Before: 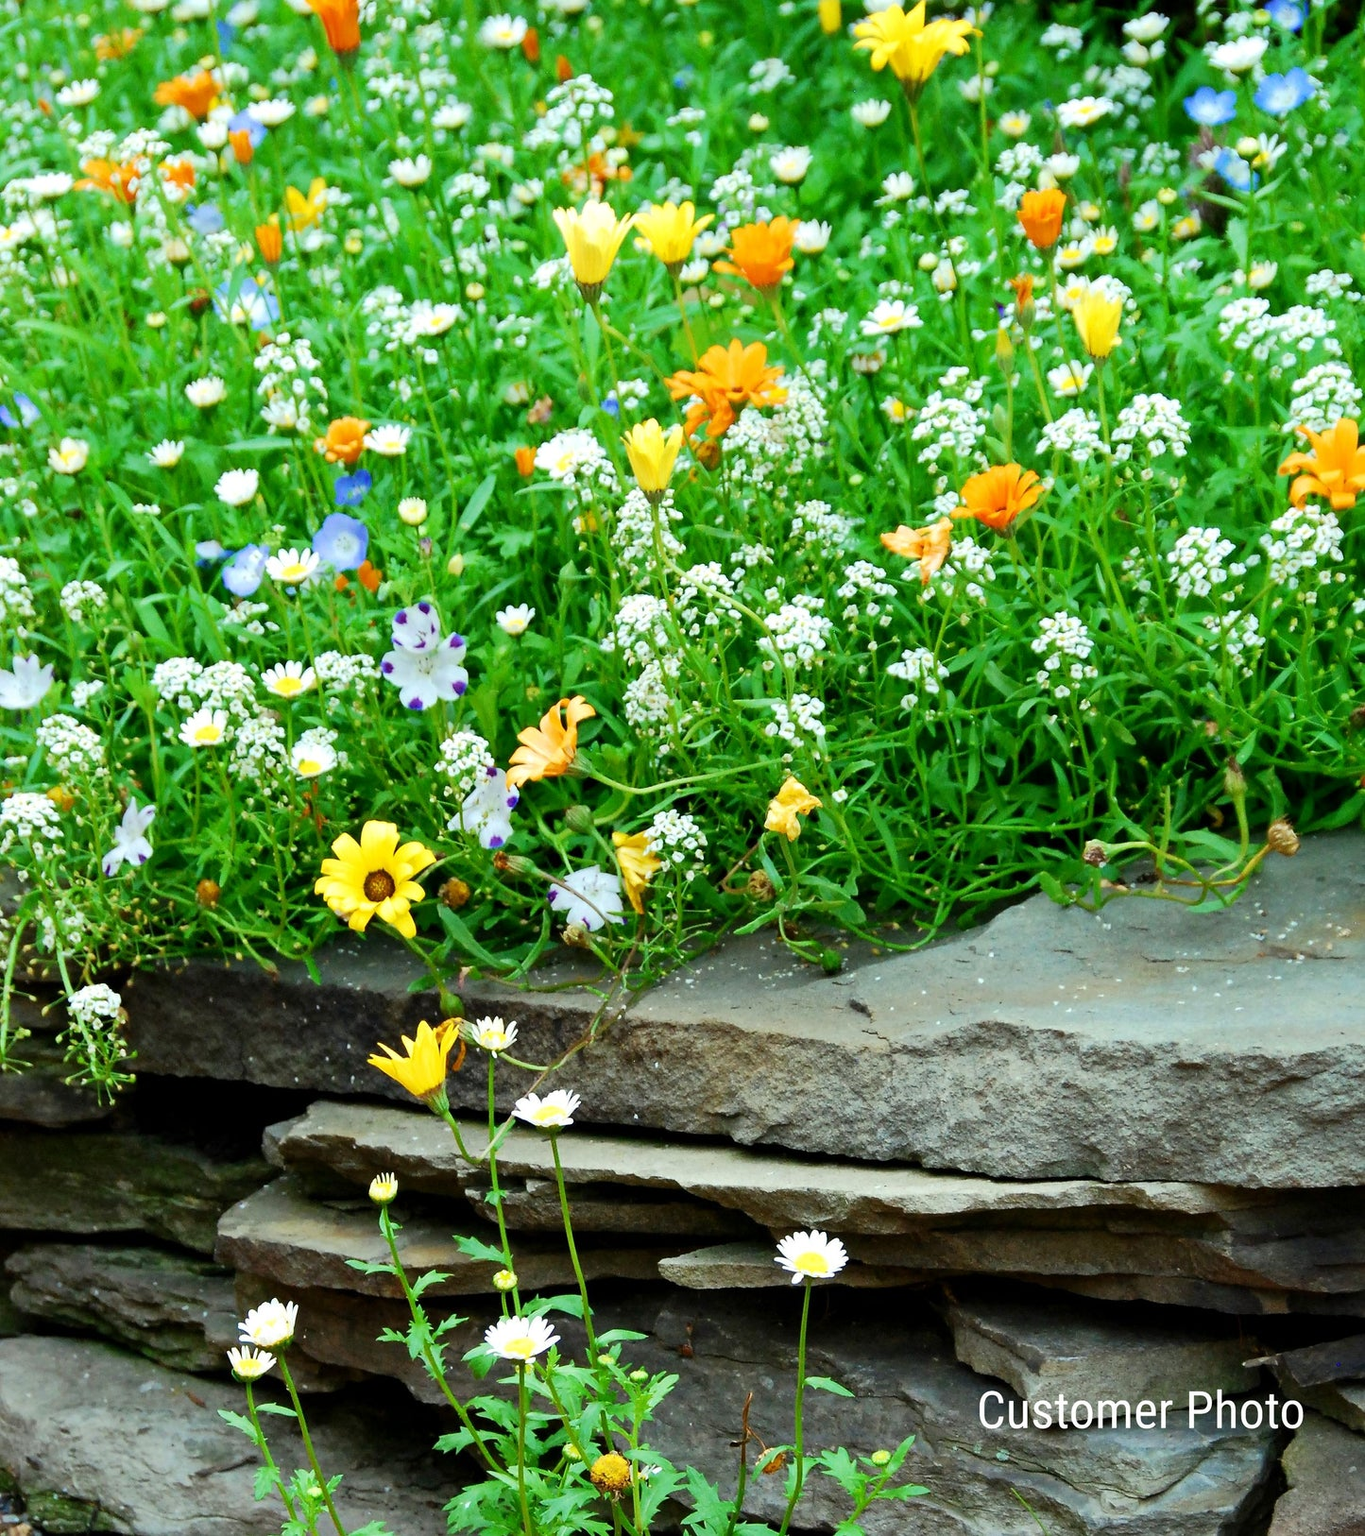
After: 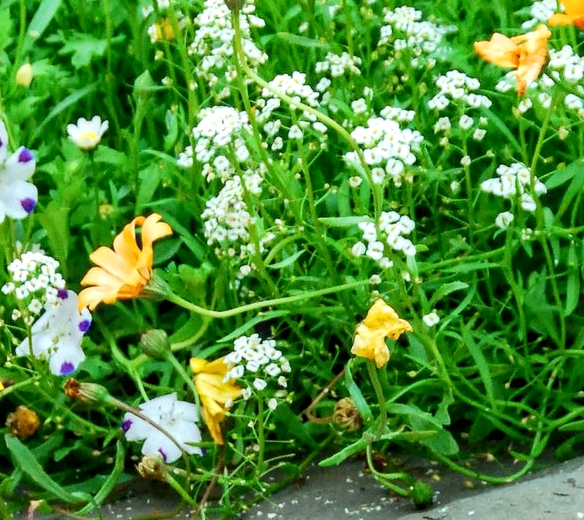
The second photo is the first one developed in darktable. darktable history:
crop: left 31.751%, top 32.172%, right 27.8%, bottom 35.83%
contrast brightness saturation: contrast 0.1, brightness 0.02, saturation 0.02
local contrast: on, module defaults
